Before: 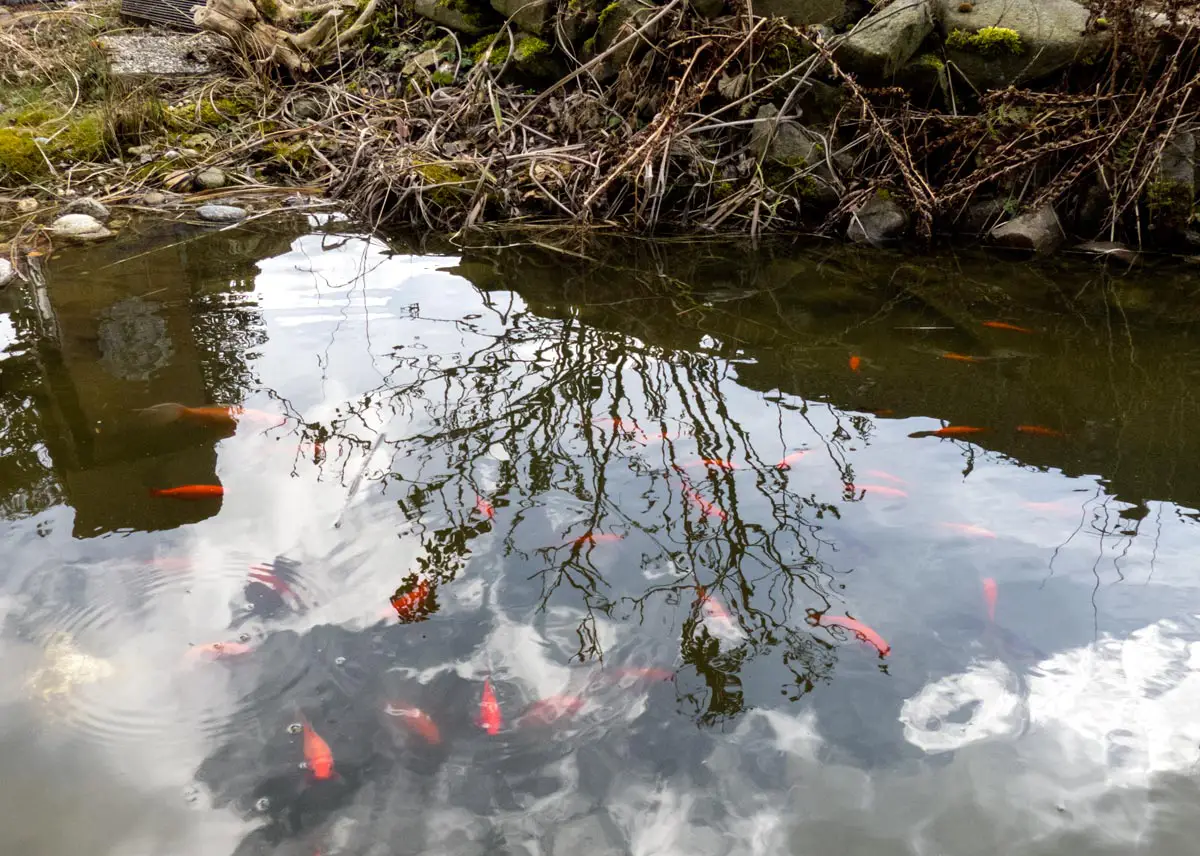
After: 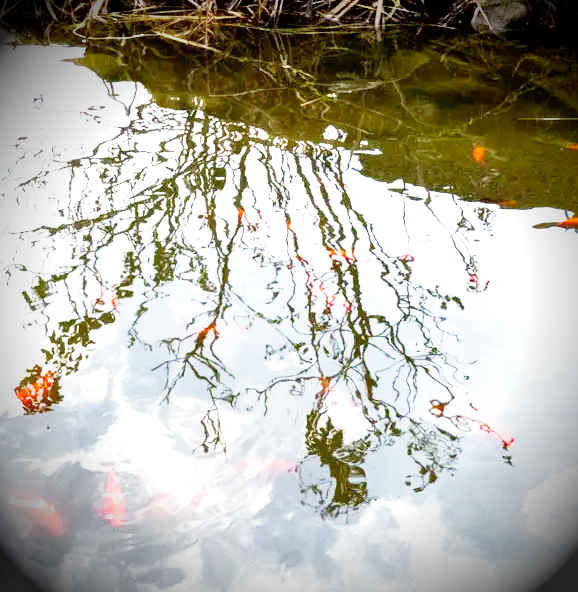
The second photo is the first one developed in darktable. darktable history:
vignetting: brightness -0.982, saturation 0.491, unbound false
crop: left 31.342%, top 24.511%, right 20.455%, bottom 6.298%
base curve: curves: ch0 [(0, 0) (0.012, 0.01) (0.073, 0.168) (0.31, 0.711) (0.645, 0.957) (1, 1)], preserve colors none
exposure: black level correction 0.001, exposure 0.961 EV, compensate exposure bias true, compensate highlight preservation false
